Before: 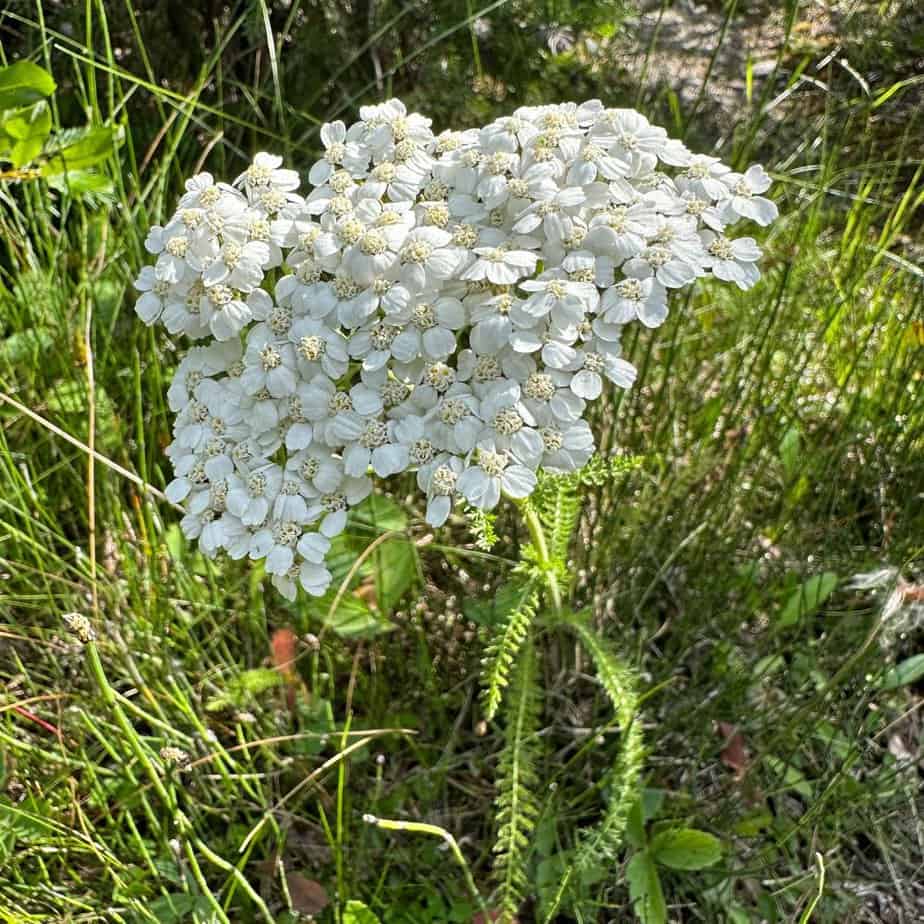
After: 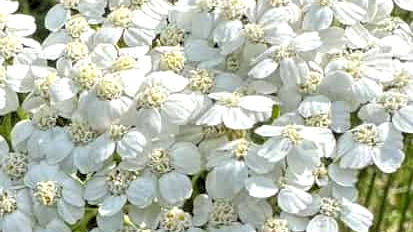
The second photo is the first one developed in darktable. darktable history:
crop: left 28.64%, top 16.832%, right 26.637%, bottom 58.055%
rgb levels: levels [[0.01, 0.419, 0.839], [0, 0.5, 1], [0, 0.5, 1]]
